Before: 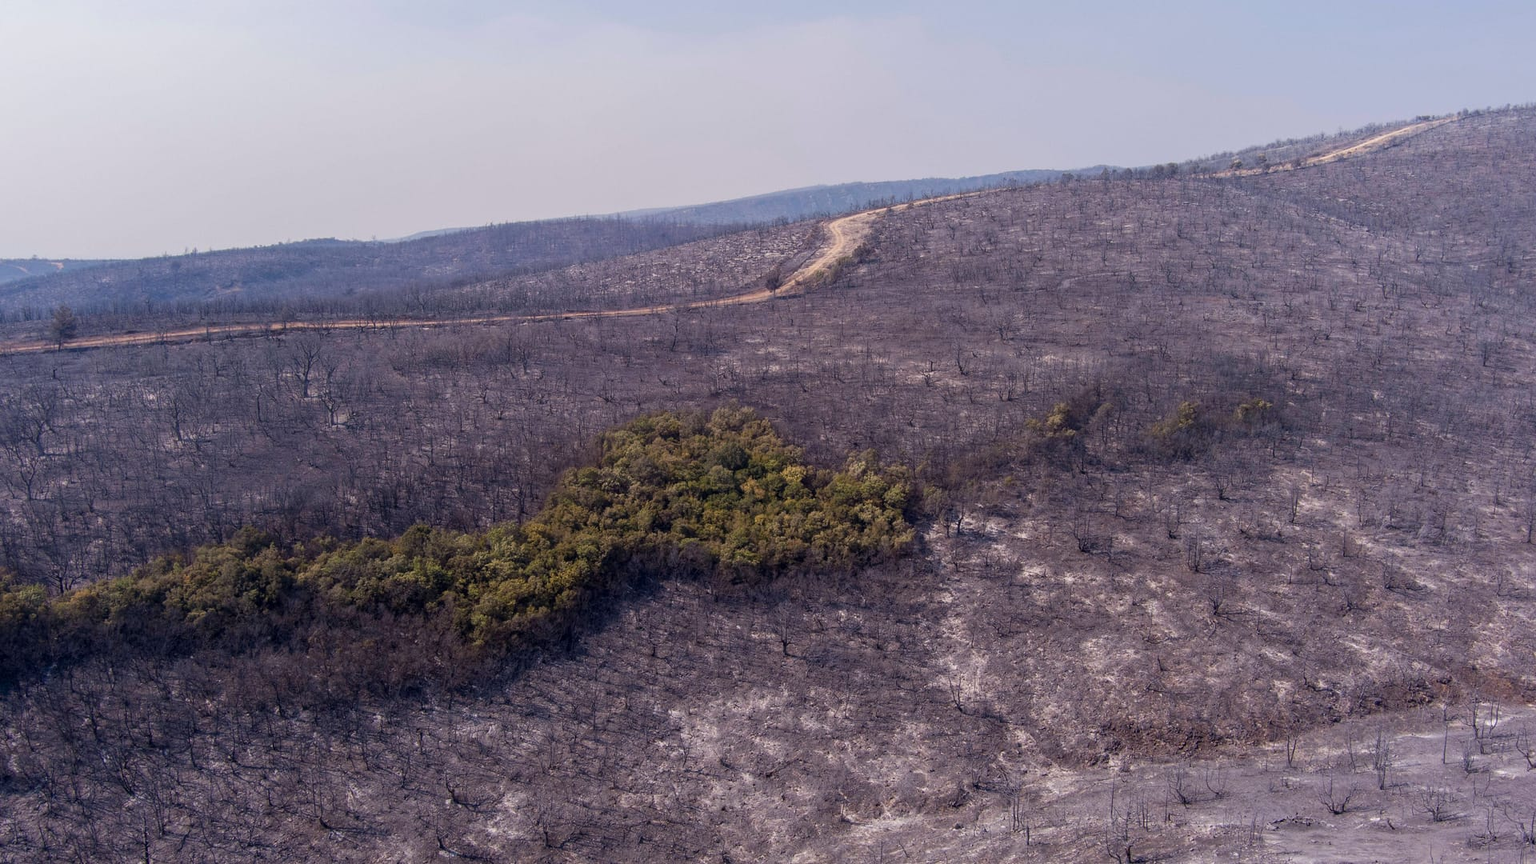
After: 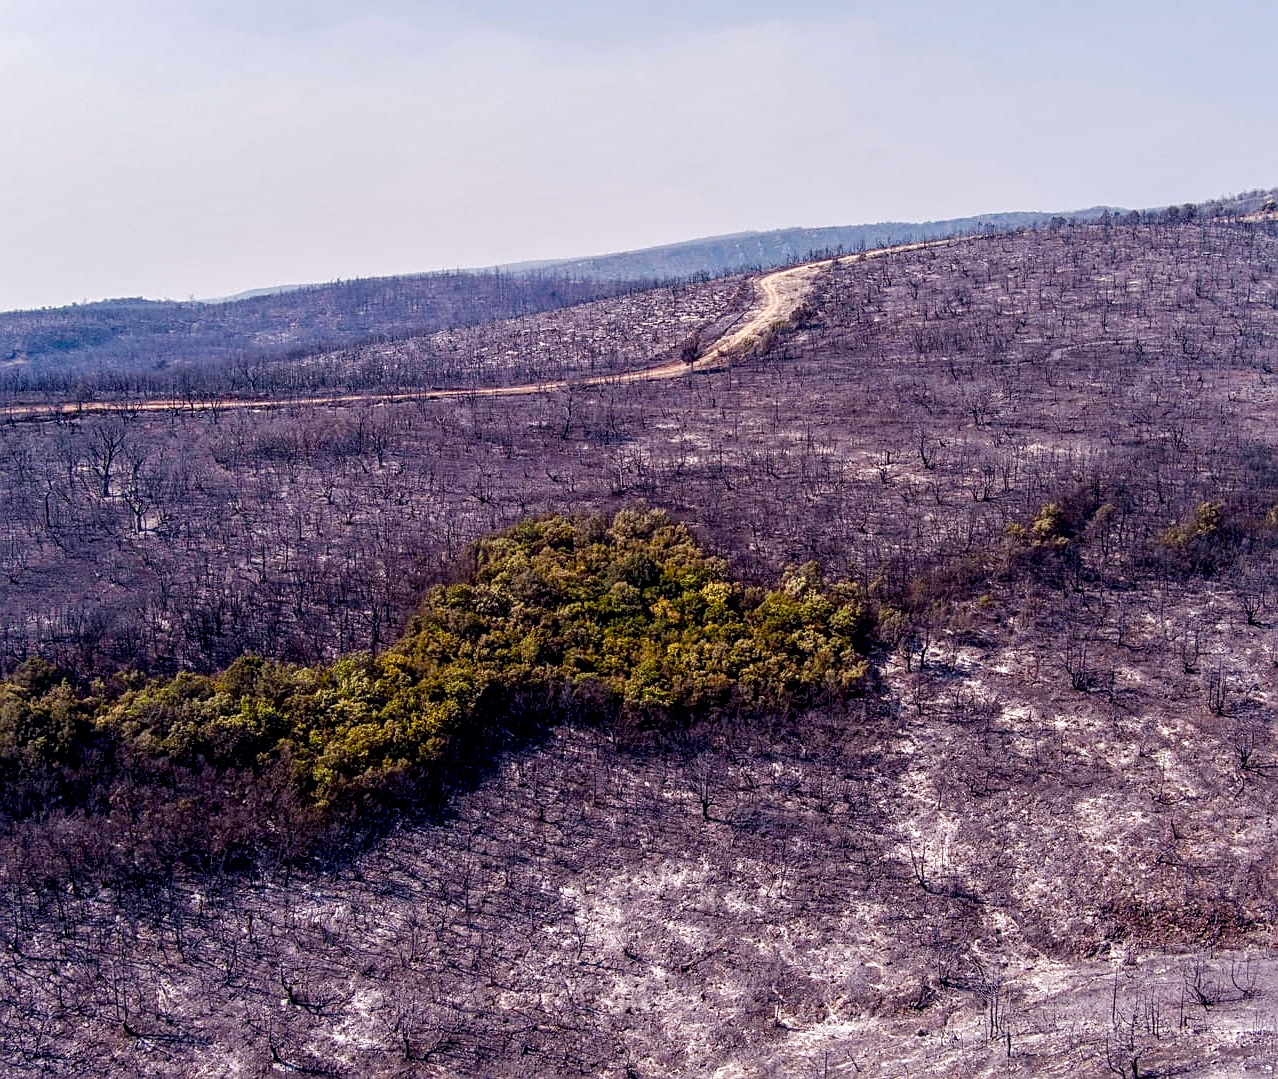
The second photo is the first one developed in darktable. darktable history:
crop and rotate: left 14.409%, right 18.98%
sharpen: on, module defaults
base curve: curves: ch0 [(0, 0) (0.262, 0.32) (0.722, 0.705) (1, 1)], preserve colors none
local contrast: highlights 80%, shadows 57%, detail 175%, midtone range 0.609
color balance rgb: perceptual saturation grading › global saturation 44.02%, perceptual saturation grading › highlights -25.377%, perceptual saturation grading › shadows 49.811%
